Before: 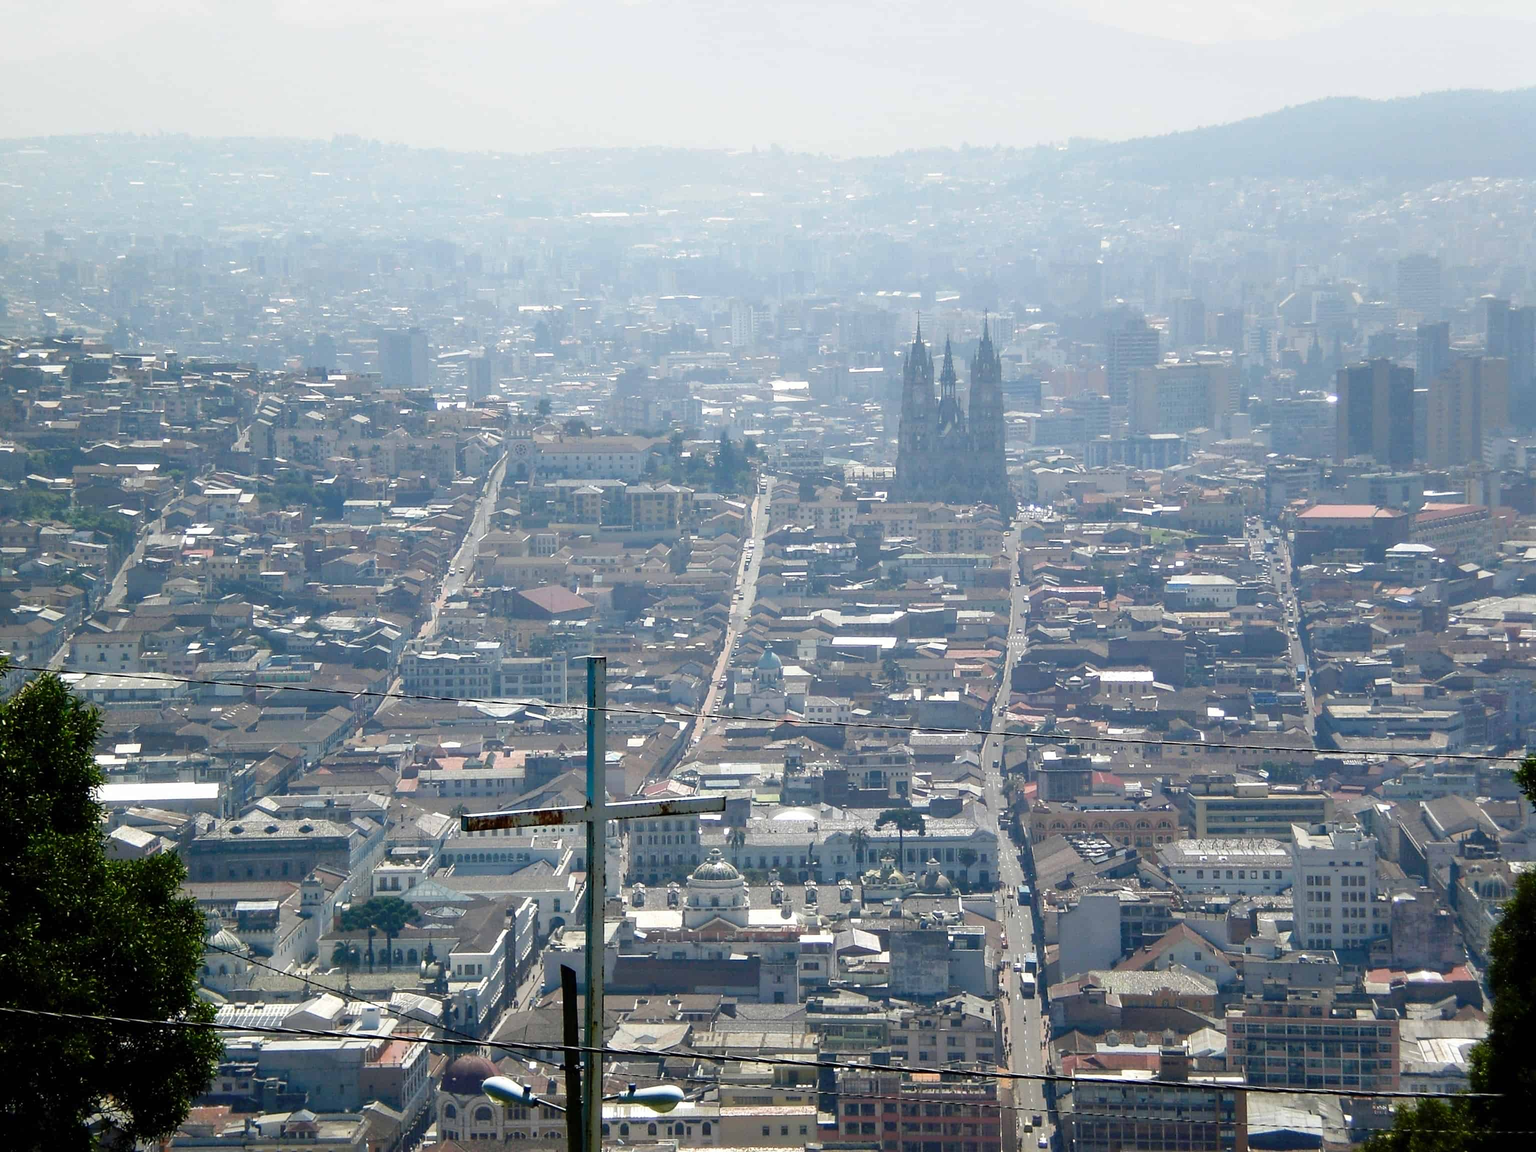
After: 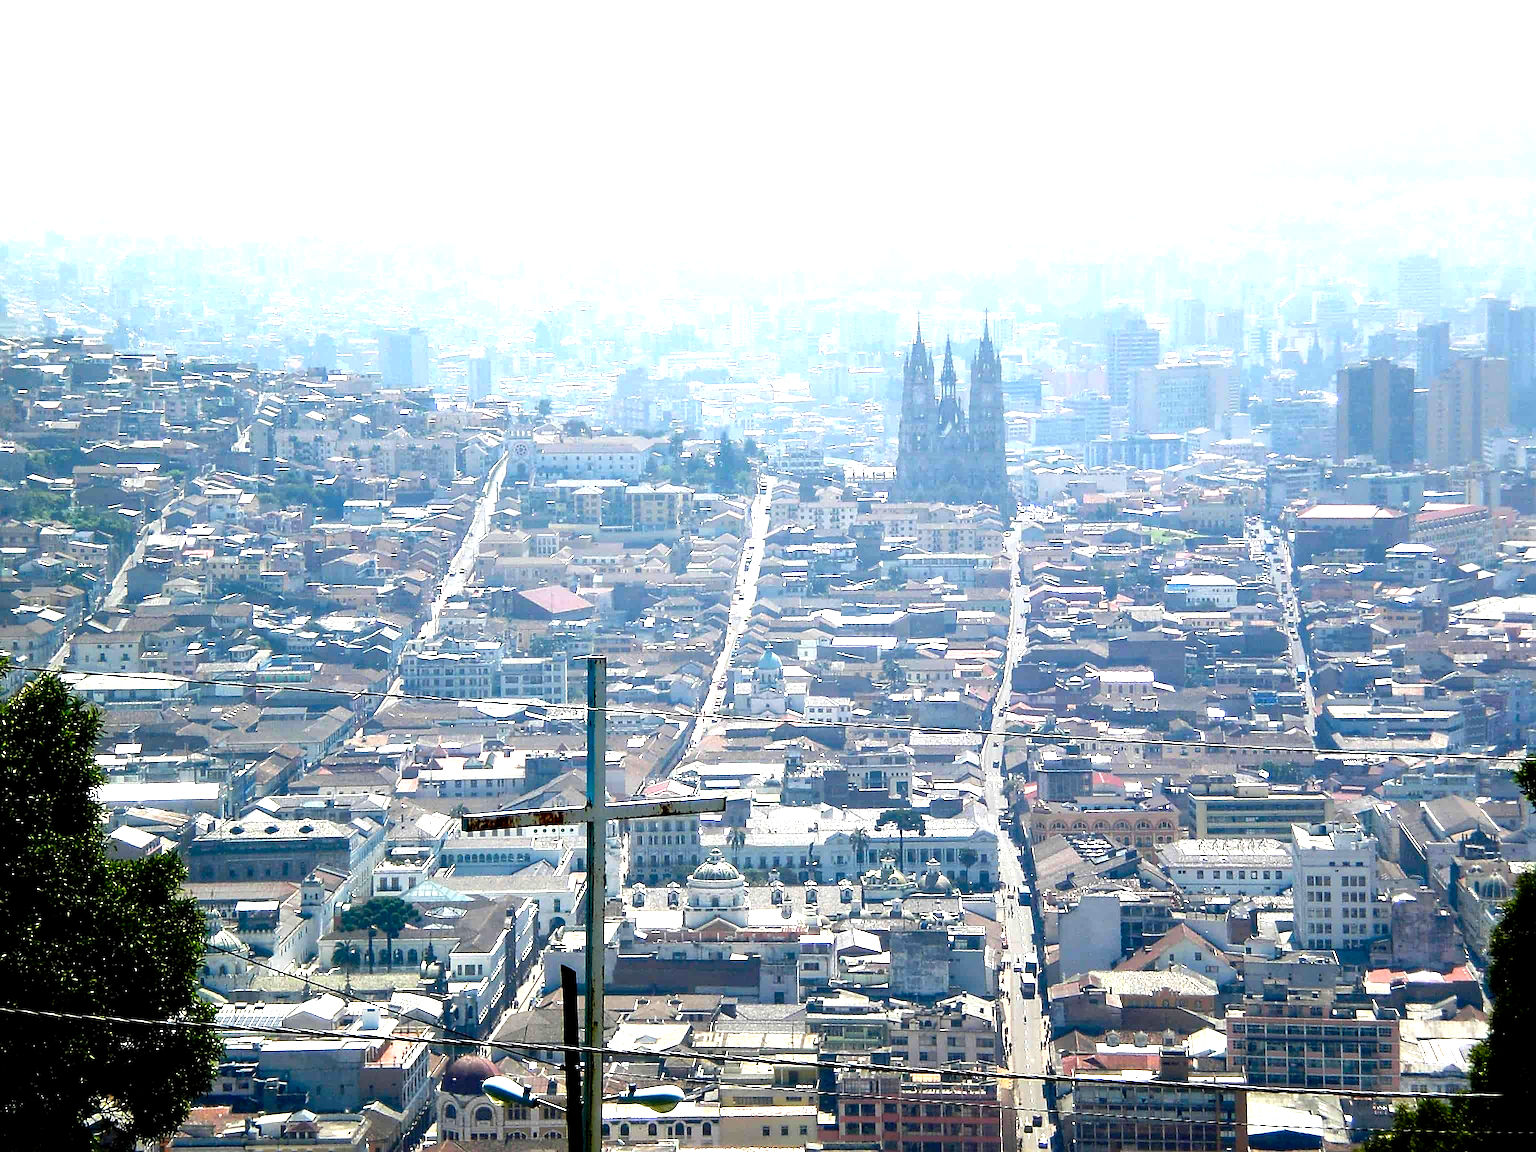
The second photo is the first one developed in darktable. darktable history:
sharpen: on, module defaults
exposure: black level correction 0, exposure 0.7 EV, compensate highlight preservation false
color balance: lift [0.991, 1, 1, 1], gamma [0.996, 1, 1, 1], input saturation 98.52%, contrast 20.34%, output saturation 103.72%
